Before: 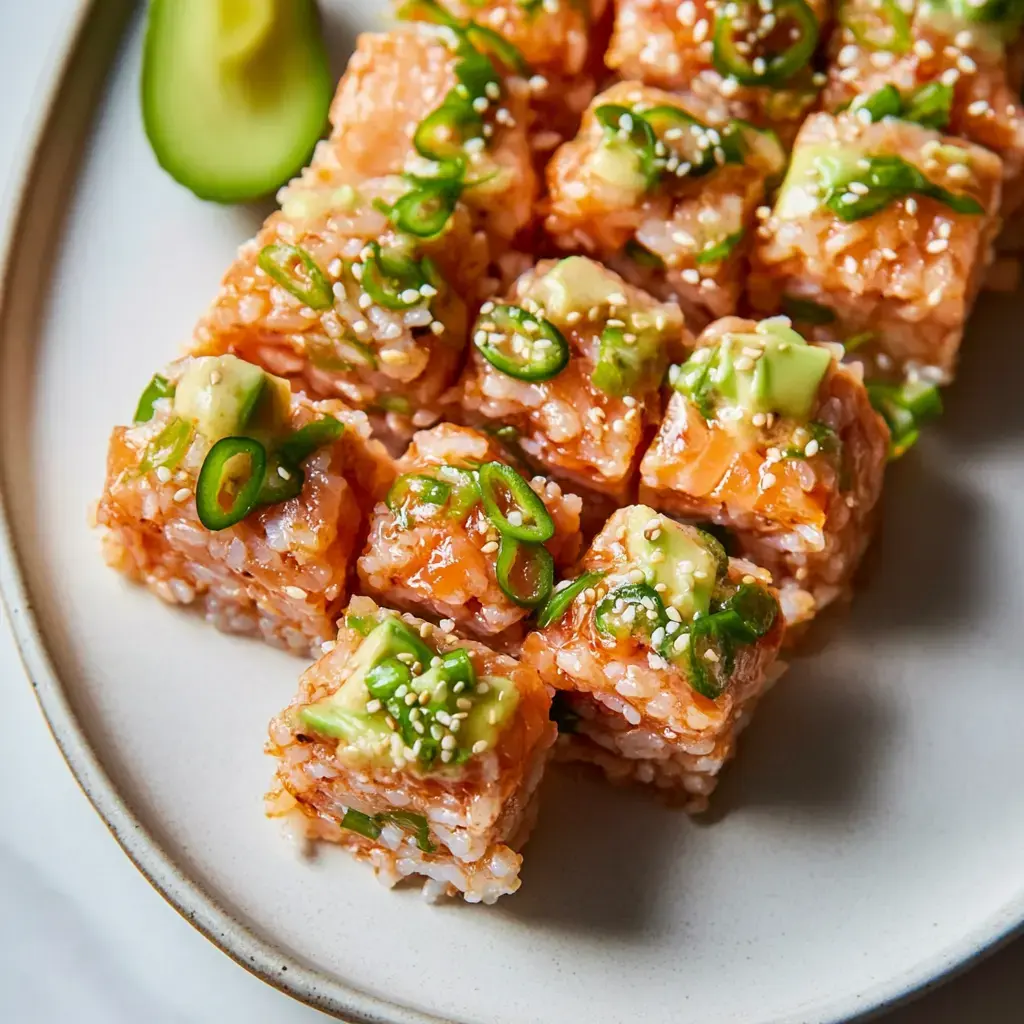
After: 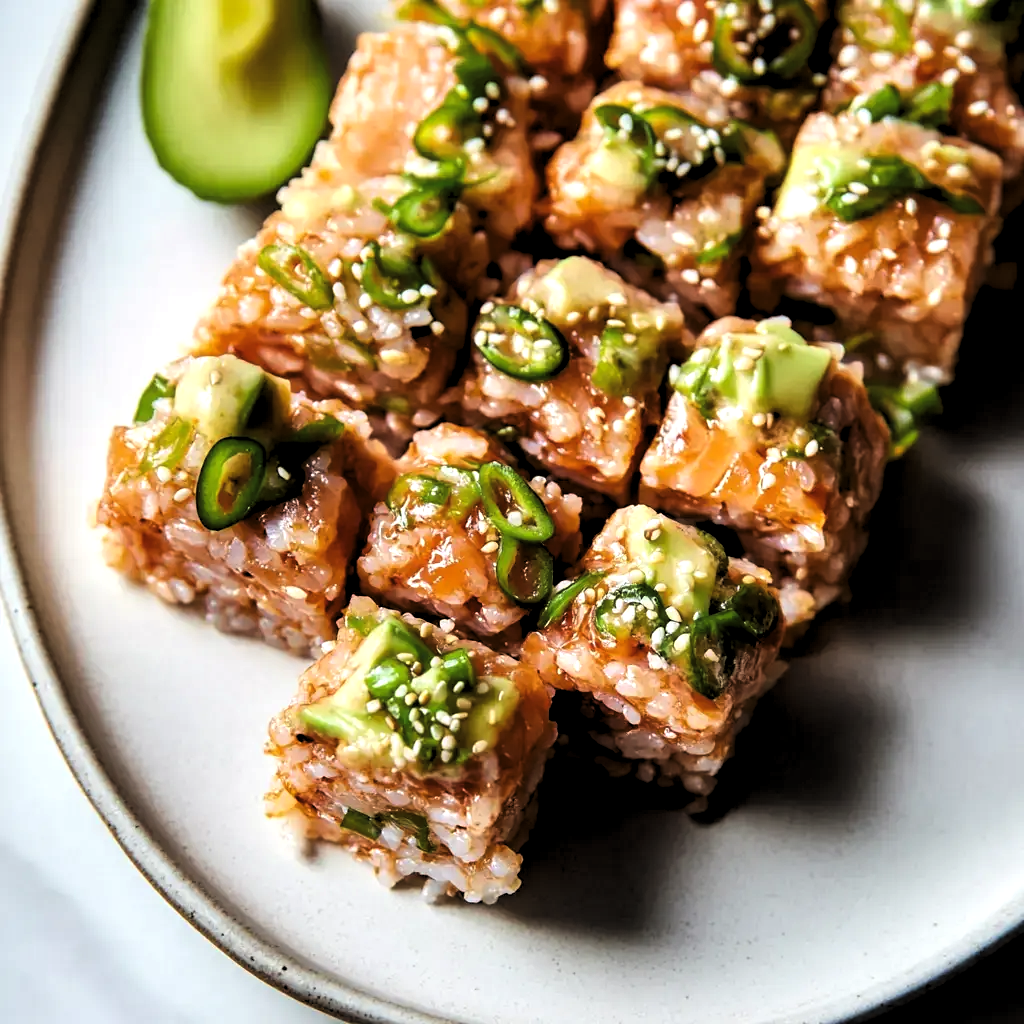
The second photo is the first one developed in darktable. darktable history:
levels: black 8.56%, levels [0.182, 0.542, 0.902]
